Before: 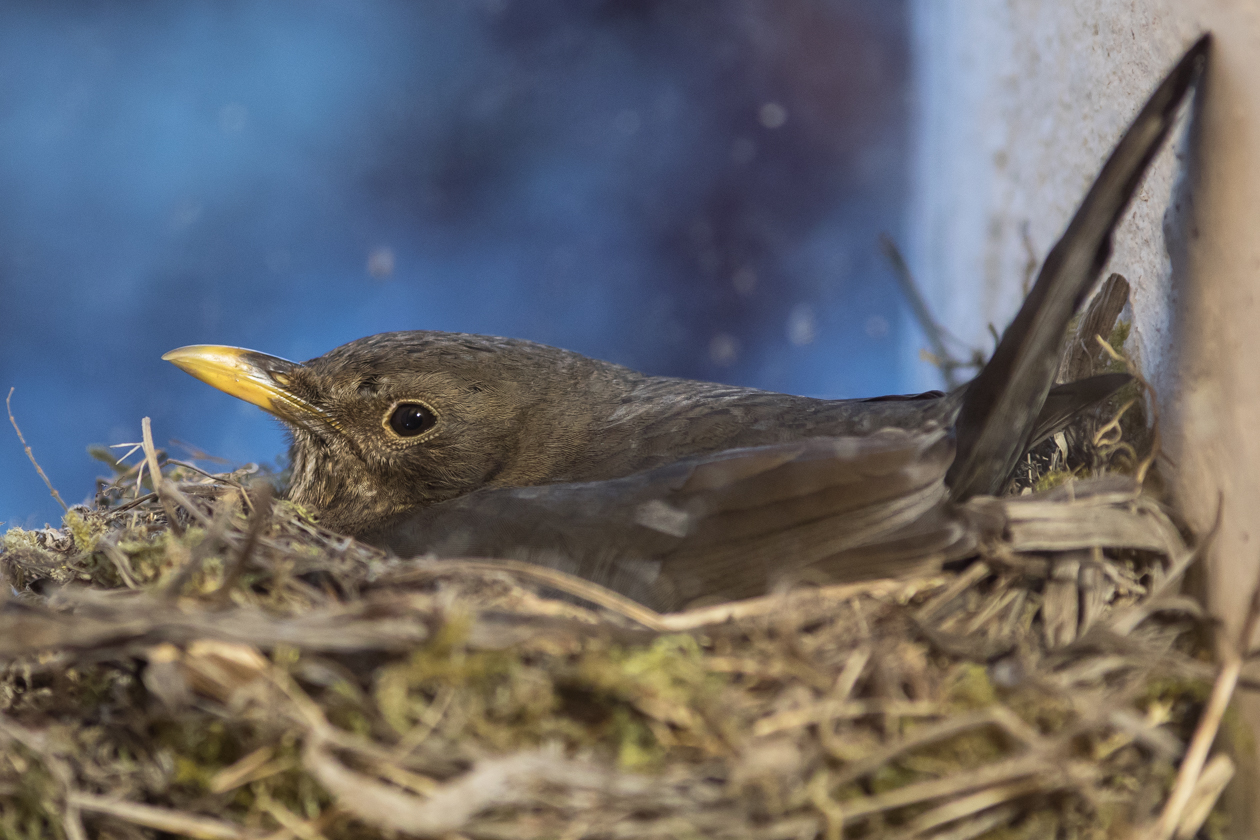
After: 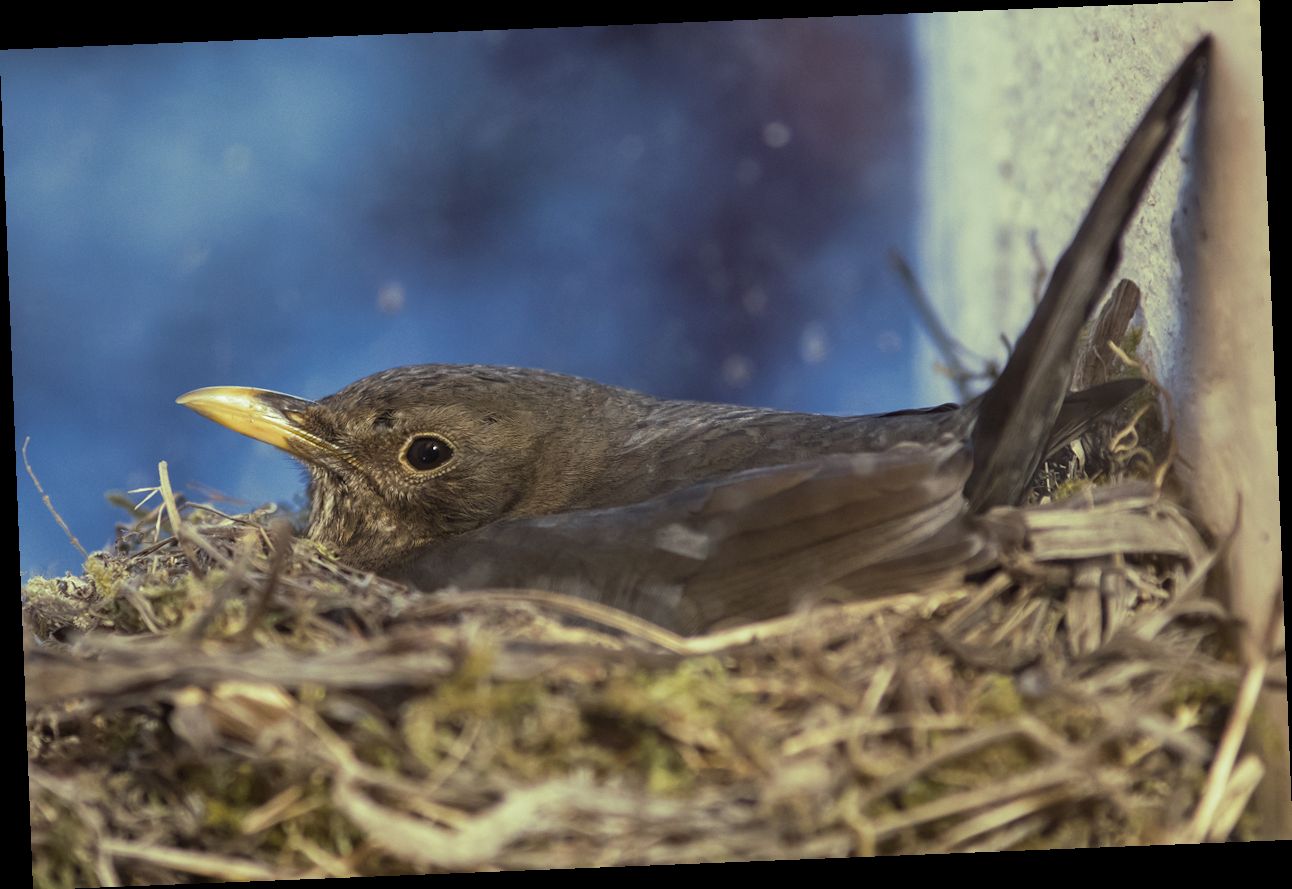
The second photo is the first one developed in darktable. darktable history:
split-toning: shadows › hue 290.82°, shadows › saturation 0.34, highlights › saturation 0.38, balance 0, compress 50%
rotate and perspective: rotation -2.29°, automatic cropping off
